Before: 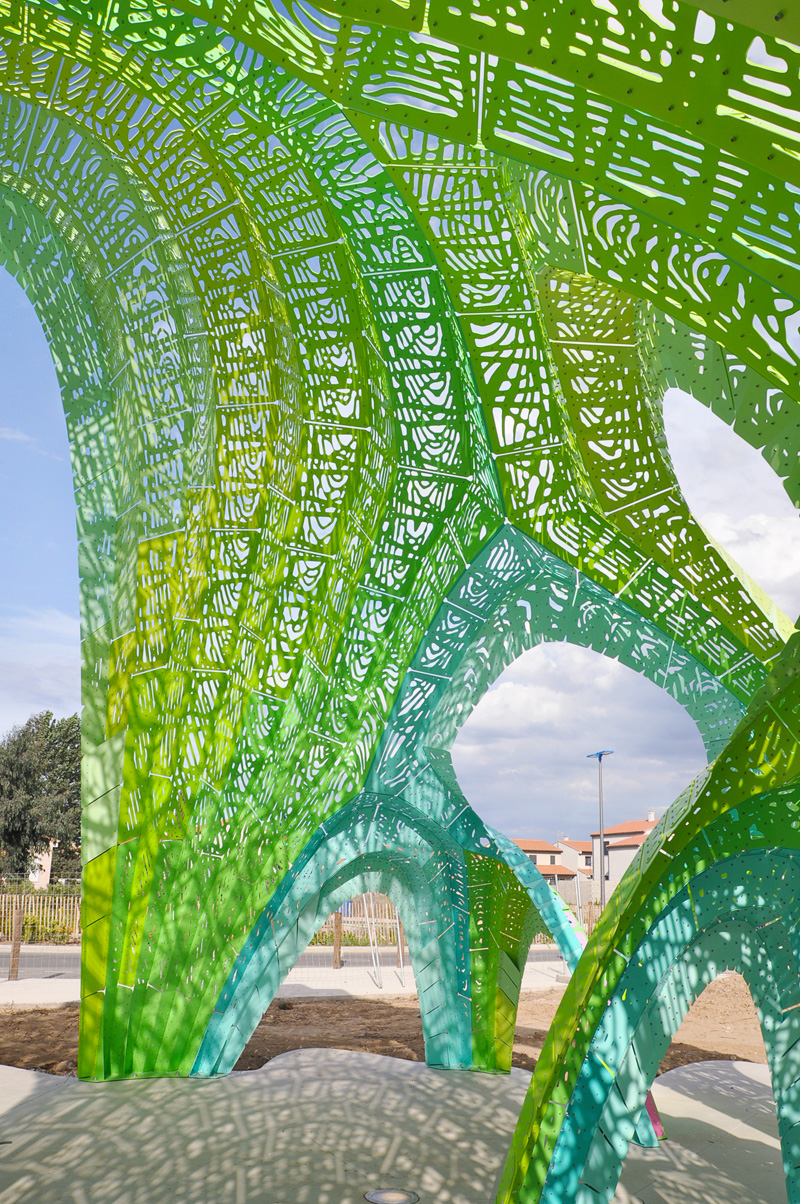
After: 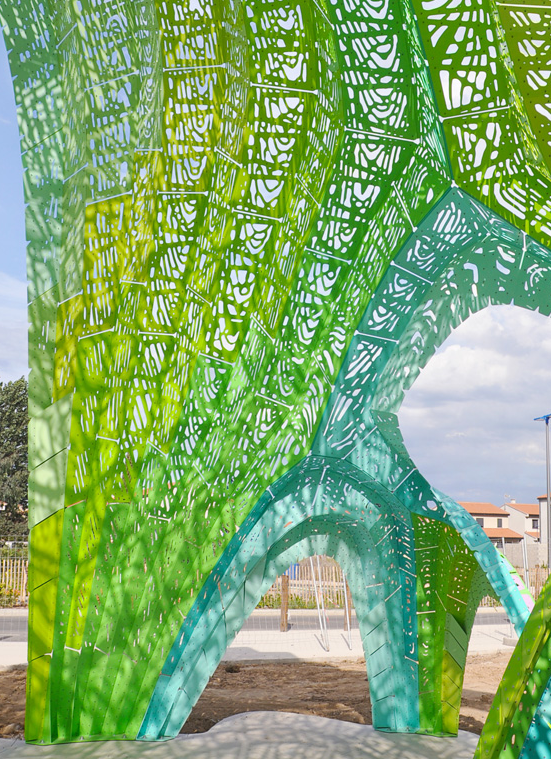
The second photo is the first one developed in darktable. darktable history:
crop: left 6.724%, top 28.002%, right 24.398%, bottom 8.939%
